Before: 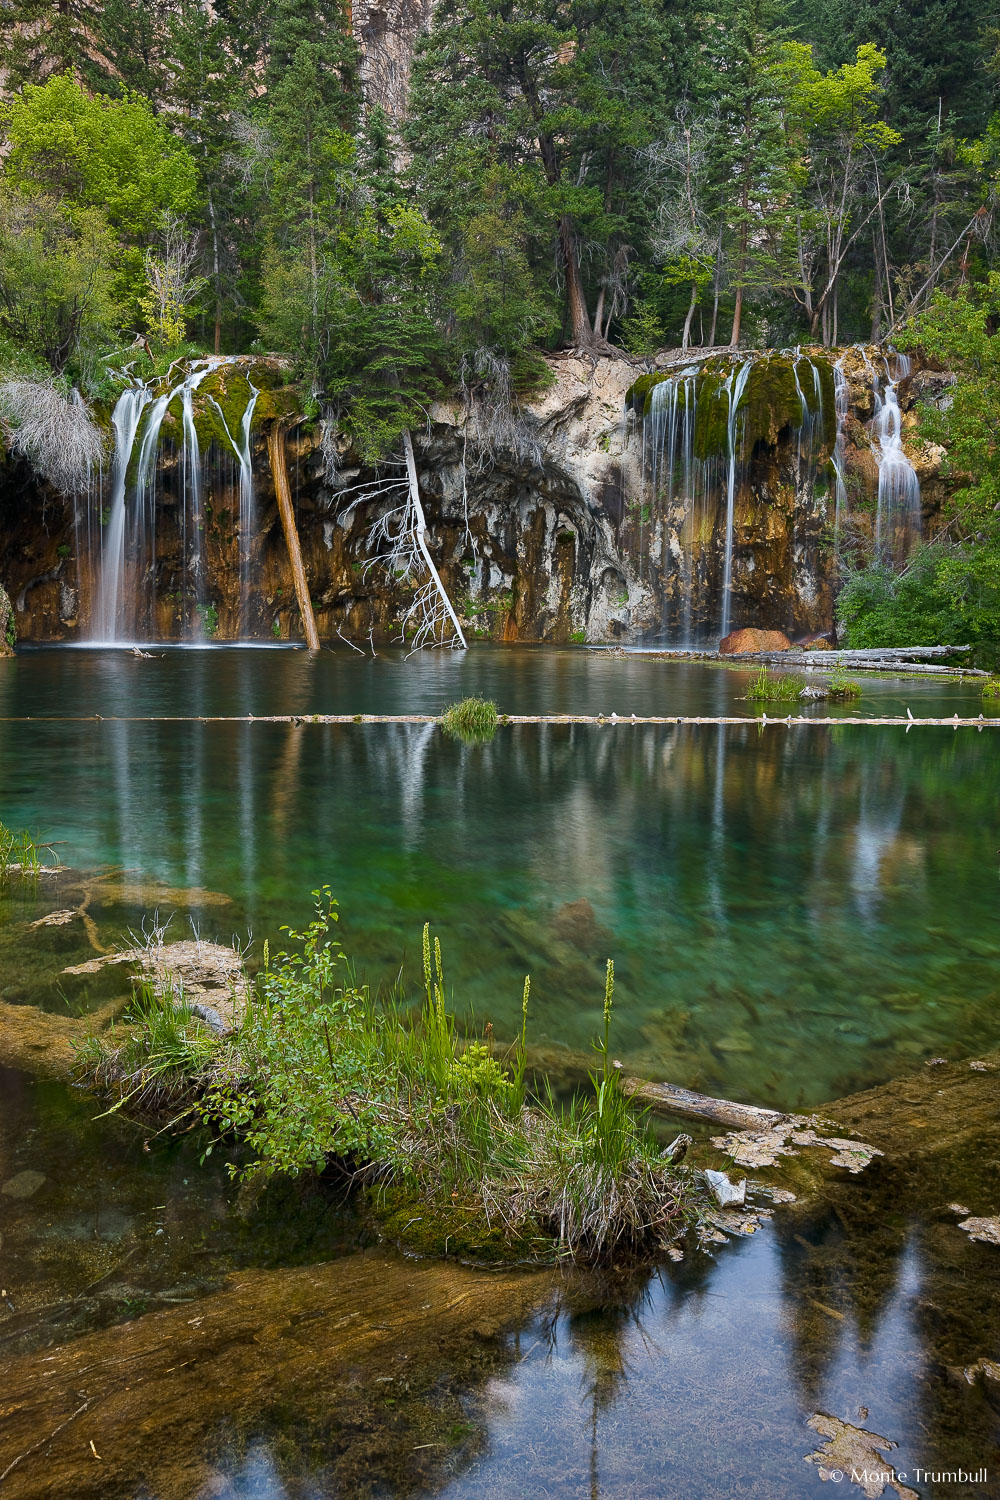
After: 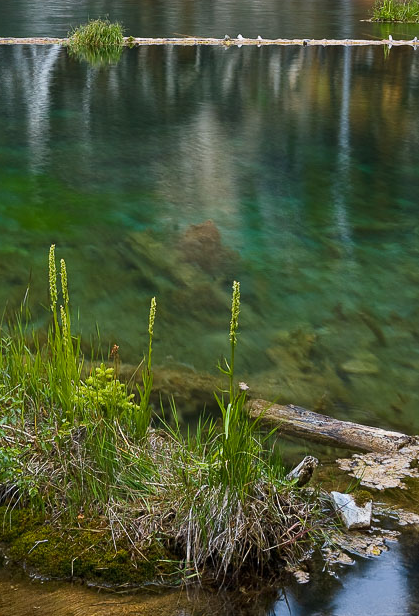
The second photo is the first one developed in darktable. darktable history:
crop: left 37.491%, top 45.259%, right 20.607%, bottom 13.633%
